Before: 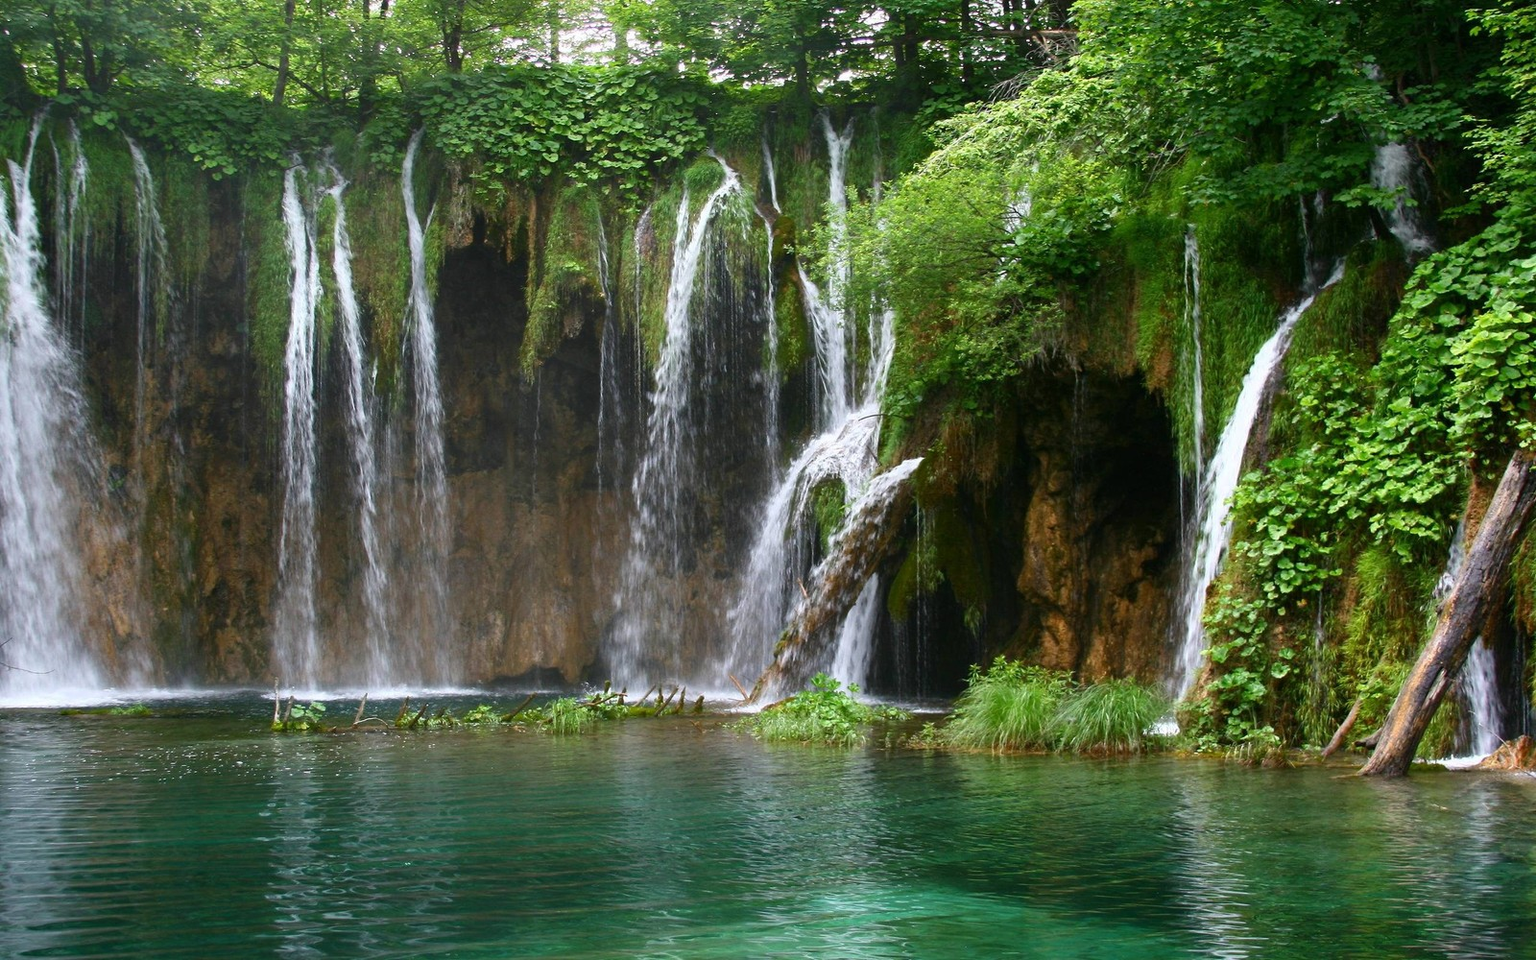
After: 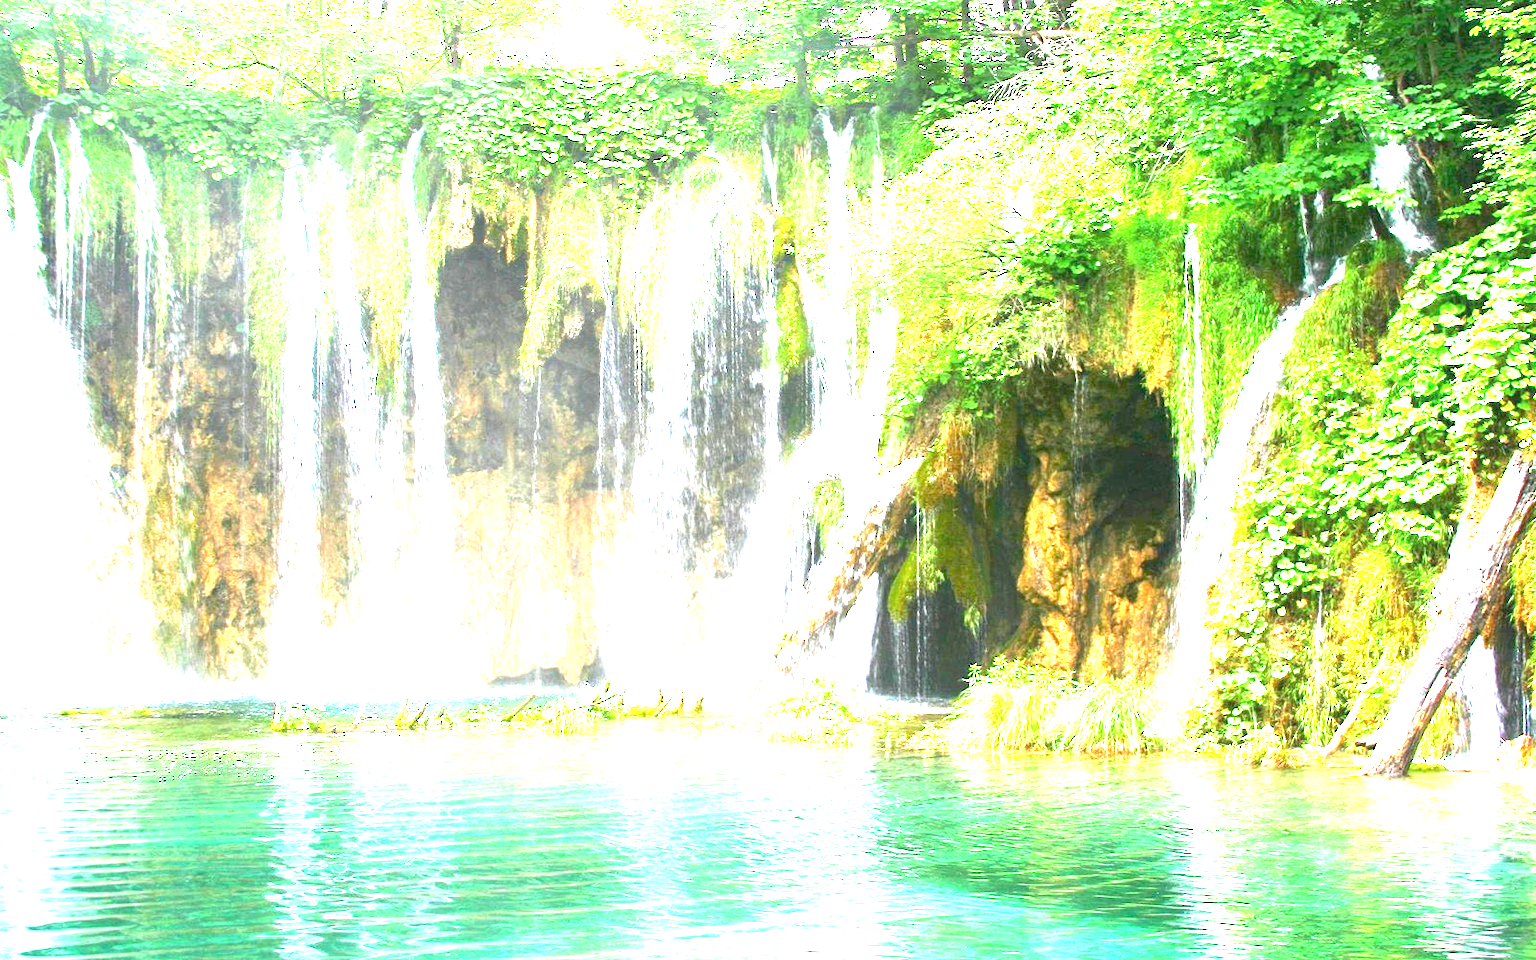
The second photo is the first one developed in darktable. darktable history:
exposure: black level correction 0, exposure 4.064 EV, compensate highlight preservation false
